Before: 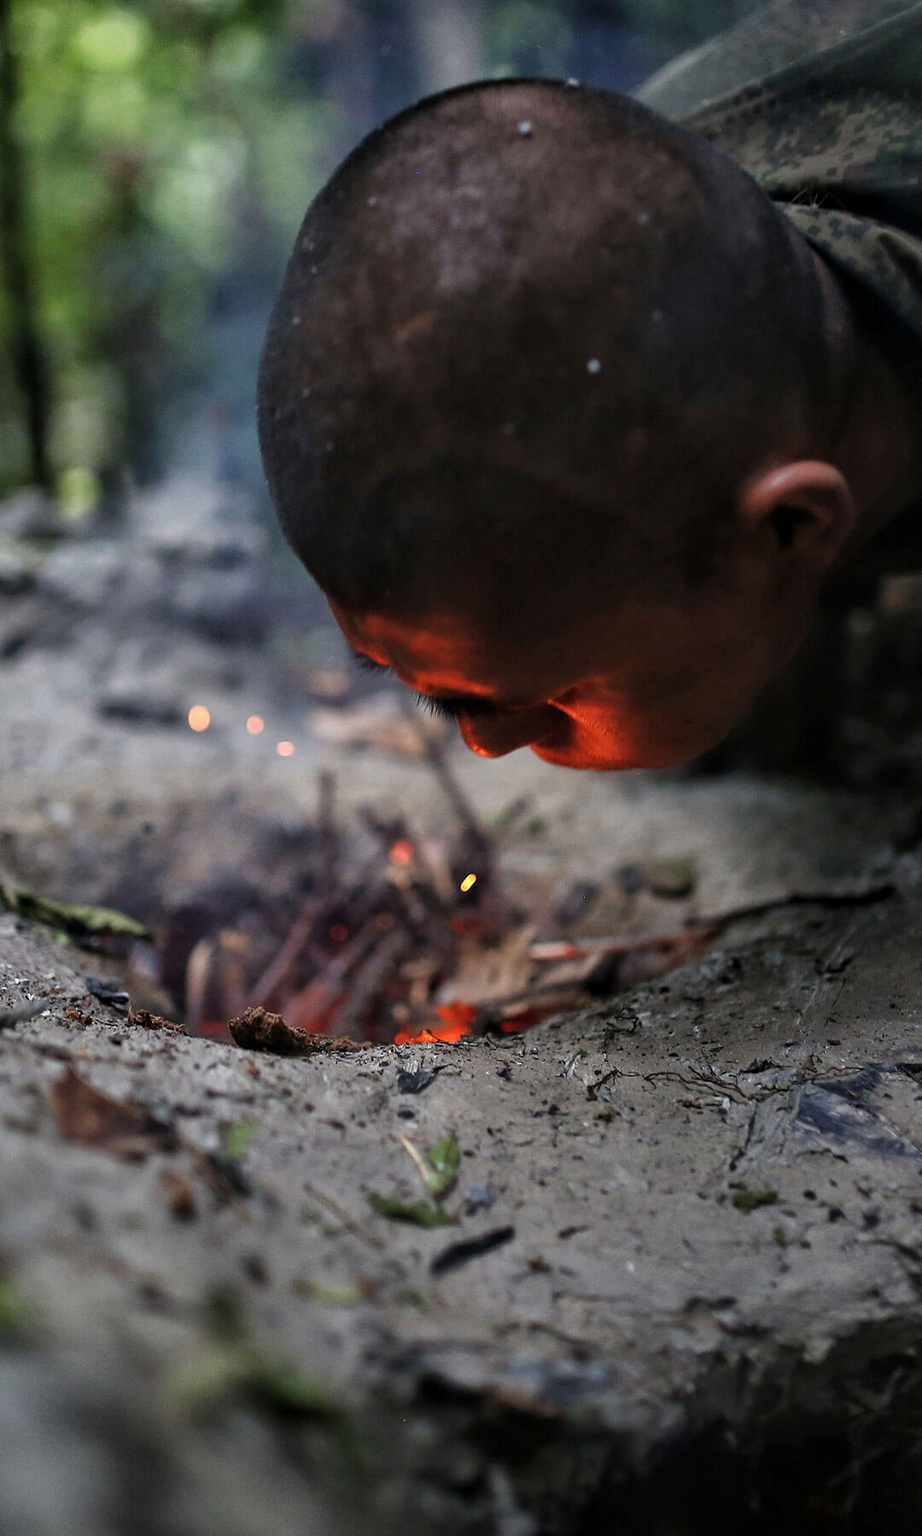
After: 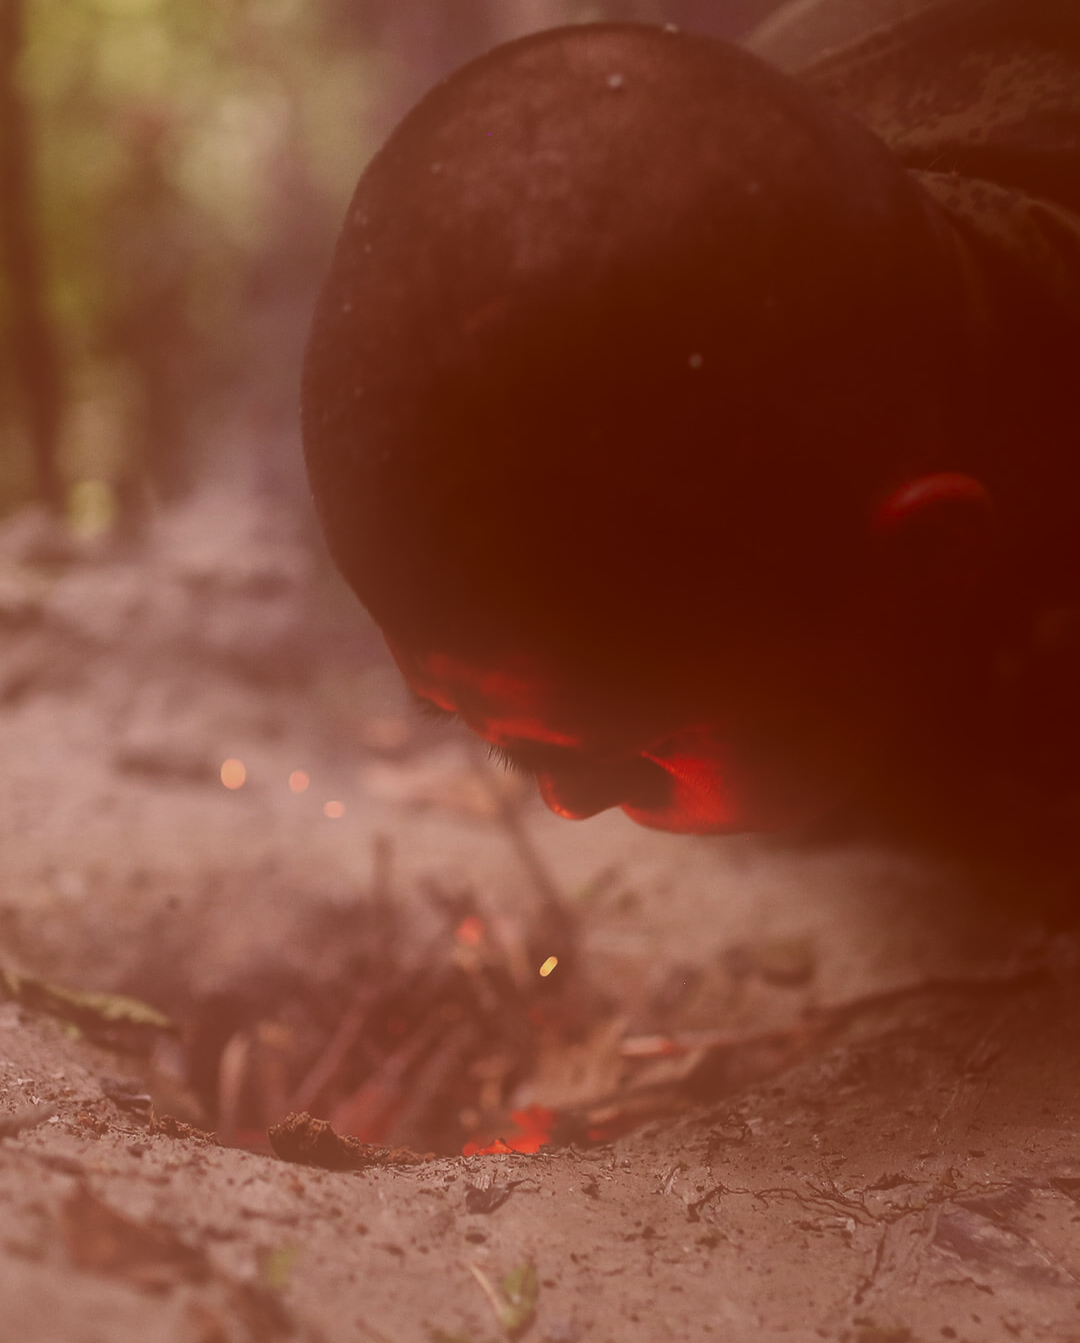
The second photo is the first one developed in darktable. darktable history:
contrast equalizer: octaves 7, y [[0.6 ×6], [0.55 ×6], [0 ×6], [0 ×6], [0 ×6]], mix -0.991
shadows and highlights: shadows -88.08, highlights -36.76, soften with gaussian
exposure: black level correction -0.063, exposure -0.049 EV, compensate highlight preservation false
filmic rgb: black relative exposure -7.56 EV, white relative exposure 4.65 EV, target black luminance 0%, hardness 3.55, latitude 50.38%, contrast 1.029, highlights saturation mix 9.37%, shadows ↔ highlights balance -0.199%, iterations of high-quality reconstruction 10
crop: top 3.818%, bottom 21.564%
color correction: highlights a* 9.46, highlights b* 8.64, shadows a* 39.61, shadows b* 39.94, saturation 0.798
